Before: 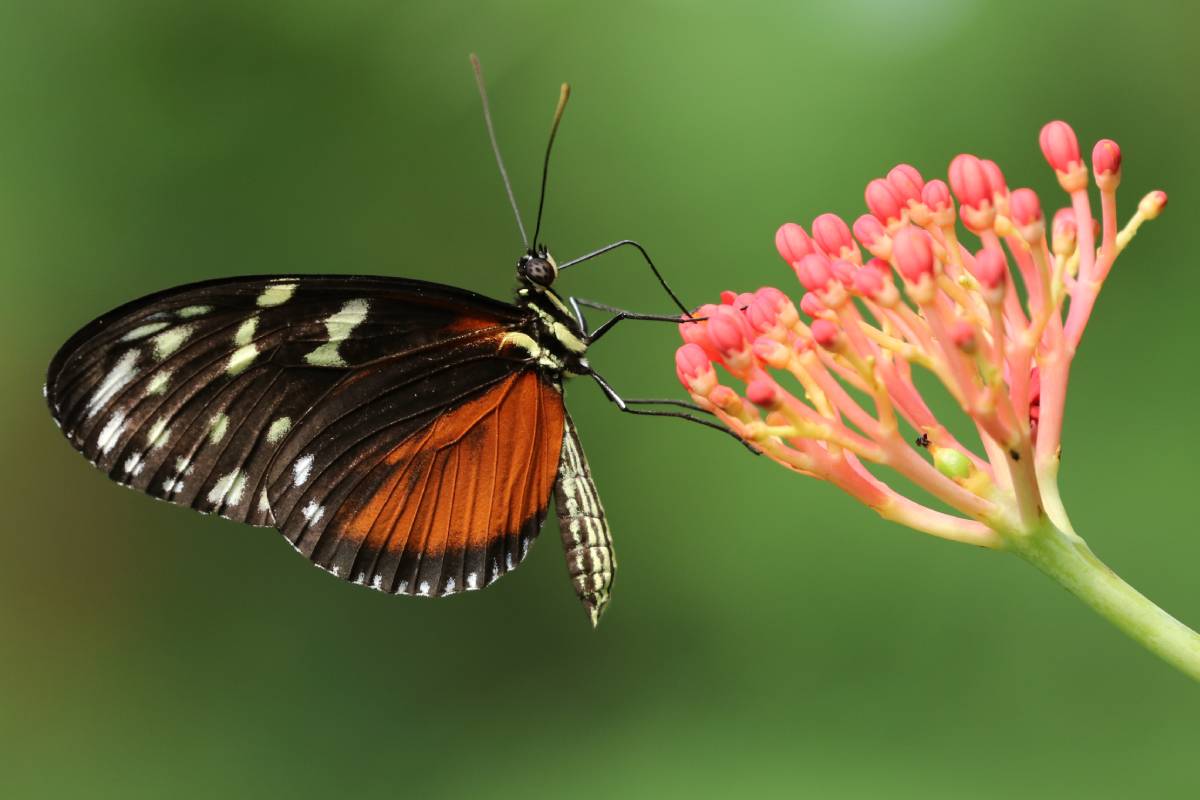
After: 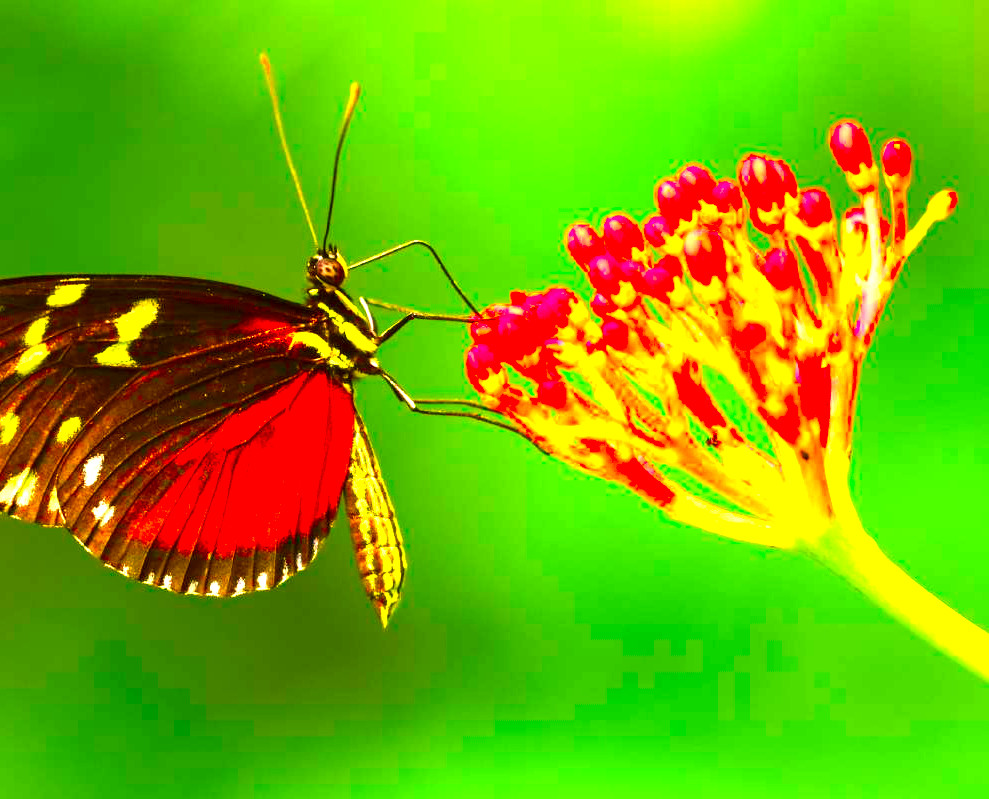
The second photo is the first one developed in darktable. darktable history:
color correction: highlights a* 10.44, highlights b* 30.04, shadows a* 2.73, shadows b* 17.51, saturation 1.72
crop: left 17.582%, bottom 0.031%
color balance rgb: linear chroma grading › global chroma 25%, perceptual saturation grading › global saturation 45%, perceptual saturation grading › highlights -50%, perceptual saturation grading › shadows 30%, perceptual brilliance grading › global brilliance 18%, global vibrance 40%
exposure: exposure 1.16 EV, compensate exposure bias true, compensate highlight preservation false
